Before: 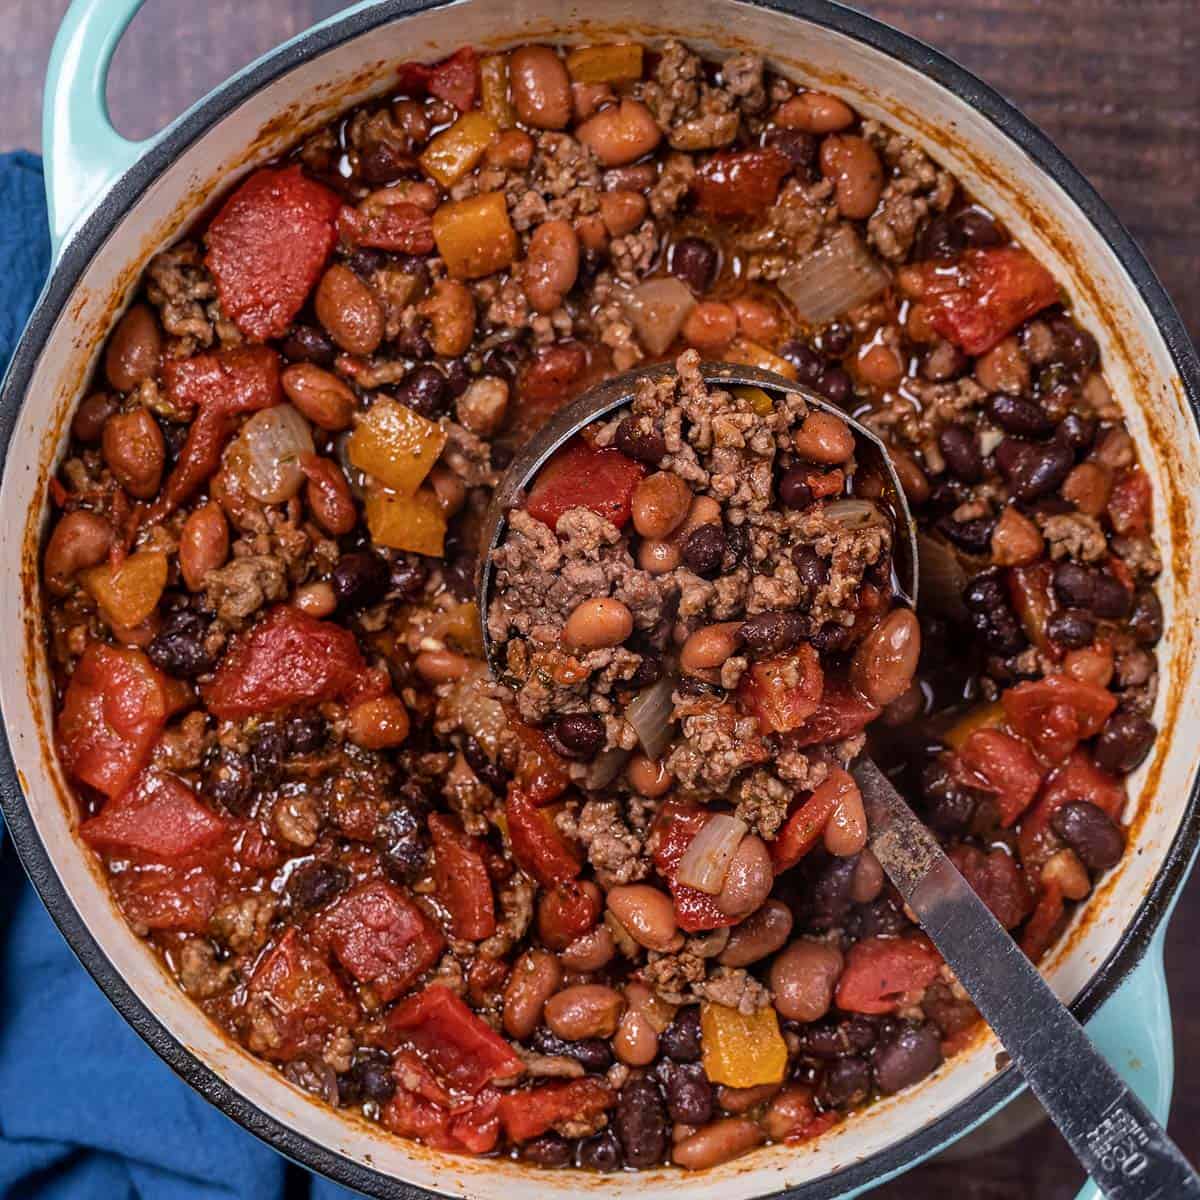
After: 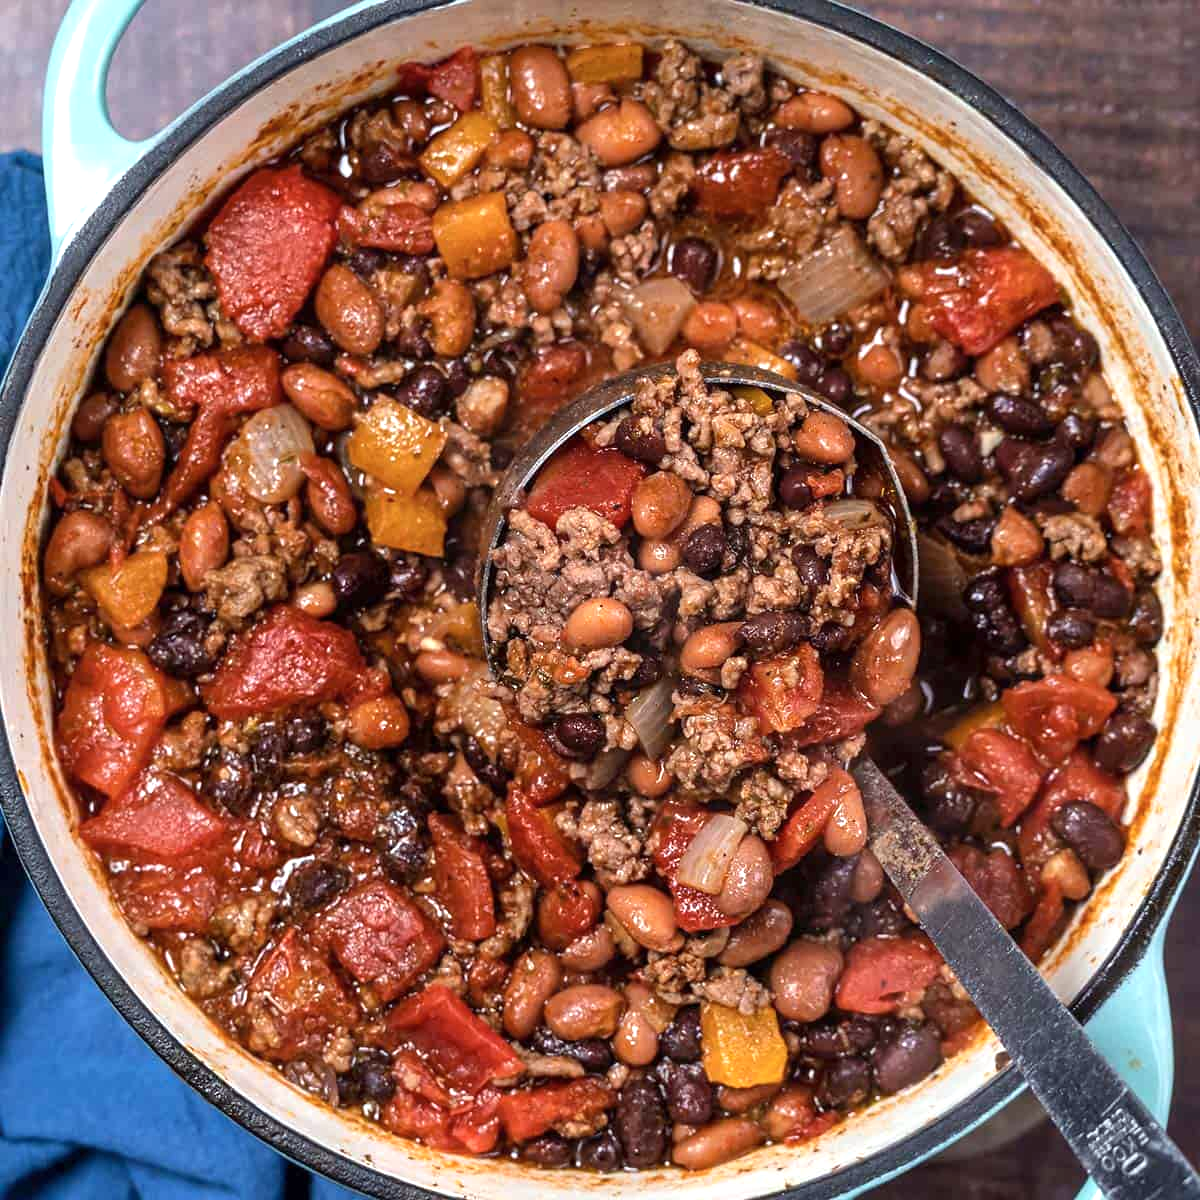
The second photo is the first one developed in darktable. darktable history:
contrast brightness saturation: saturation -0.05
exposure: exposure 0.654 EV, compensate highlight preservation false
color calibration: gray › normalize channels true, illuminant Planckian (black body), x 0.351, y 0.351, temperature 4768.5 K, gamut compression 0.004
